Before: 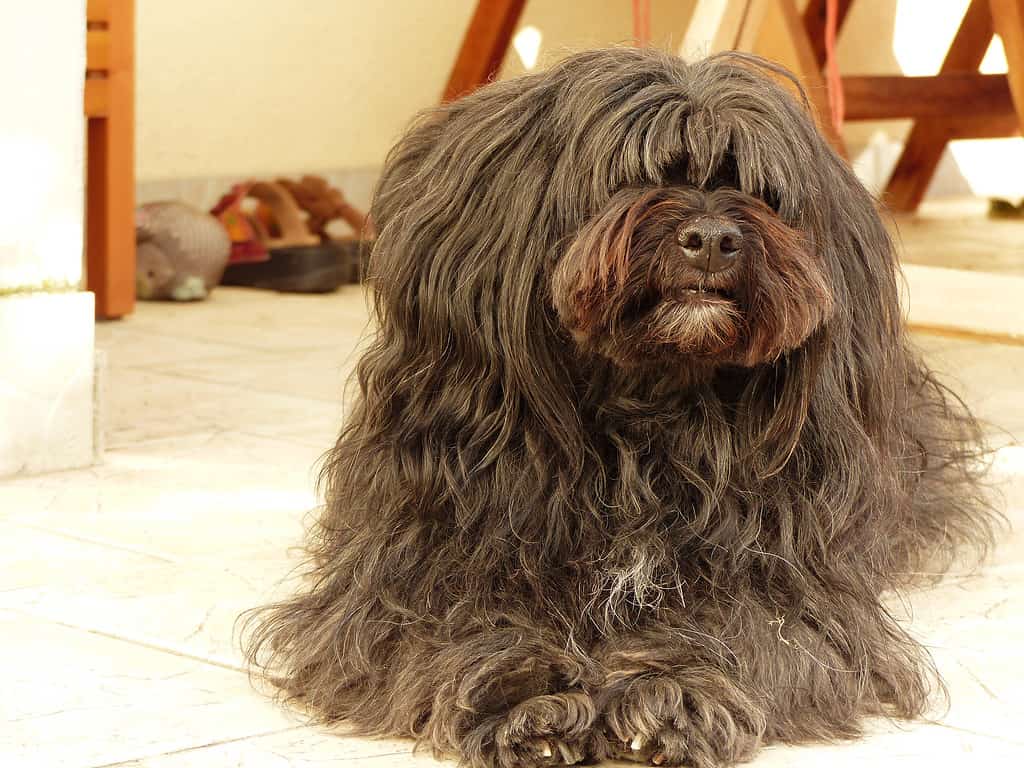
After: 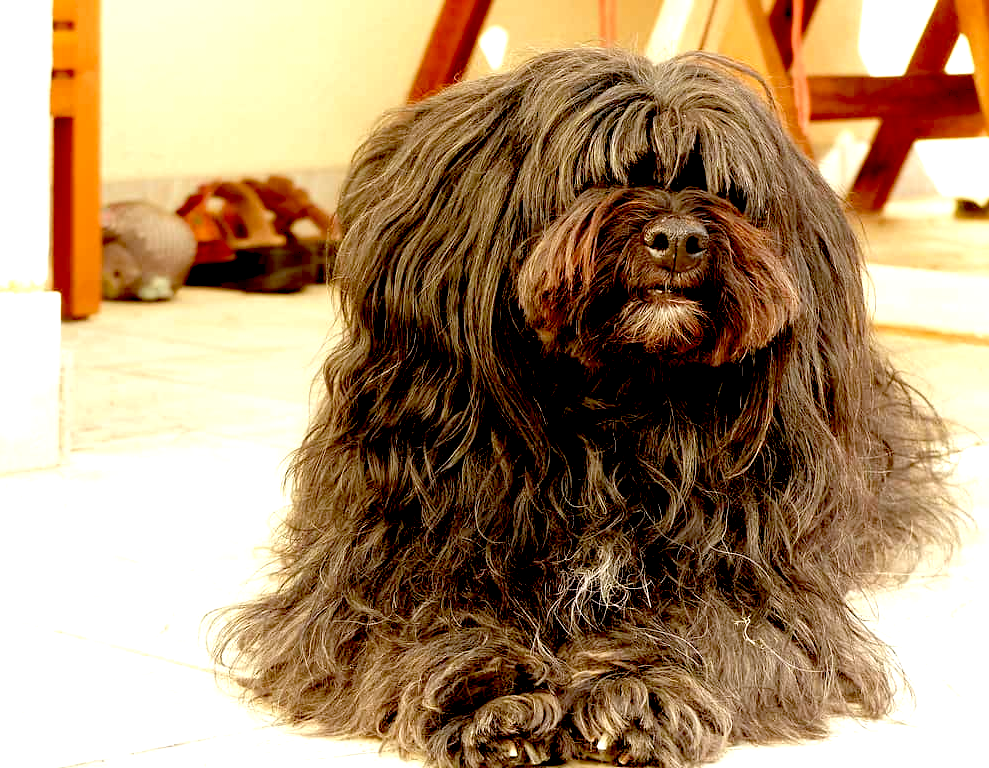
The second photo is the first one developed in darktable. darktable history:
base curve: curves: ch0 [(0, 0) (0.989, 0.992)]
exposure: black level correction 0.038, exposure 0.499 EV, compensate highlight preservation false
crop and rotate: left 3.346%
